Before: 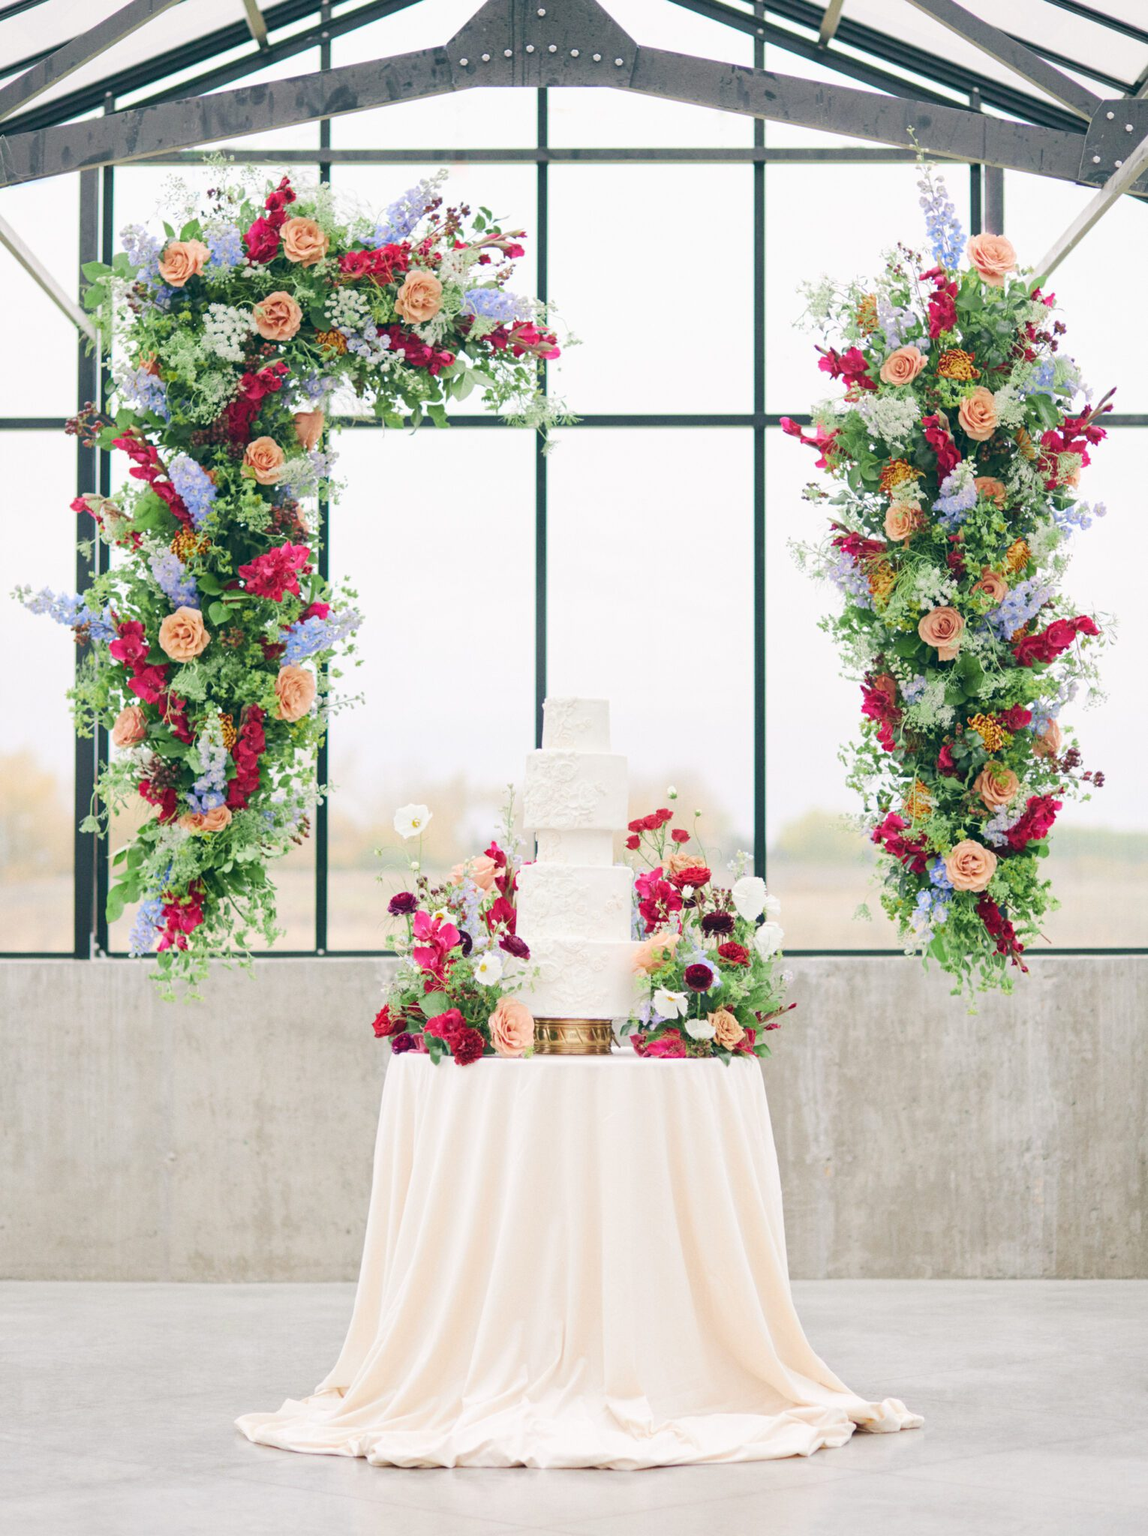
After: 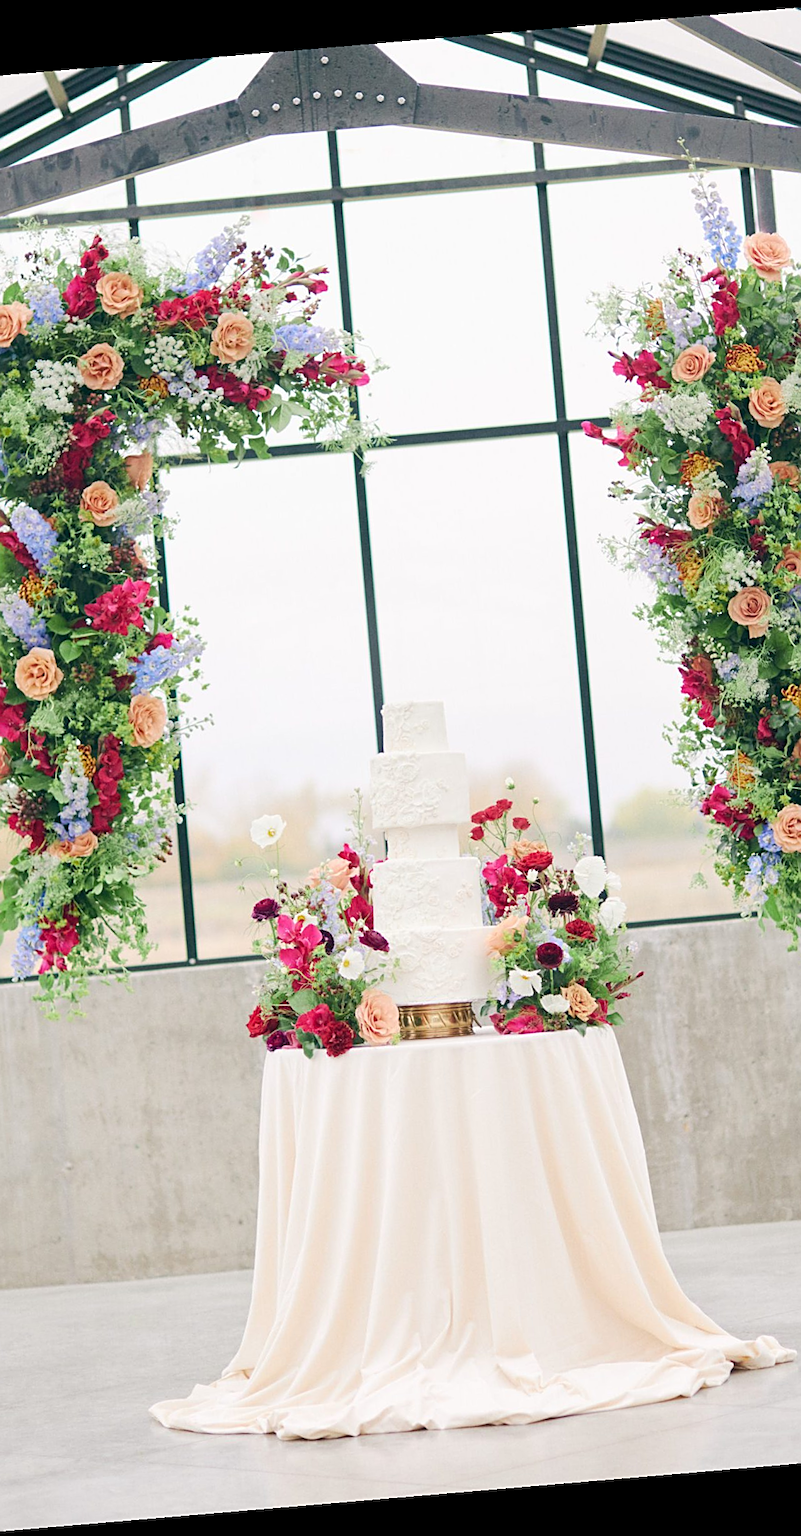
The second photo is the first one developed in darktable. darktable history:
crop and rotate: left 15.446%, right 17.836%
sharpen: on, module defaults
rotate and perspective: rotation -4.86°, automatic cropping off
